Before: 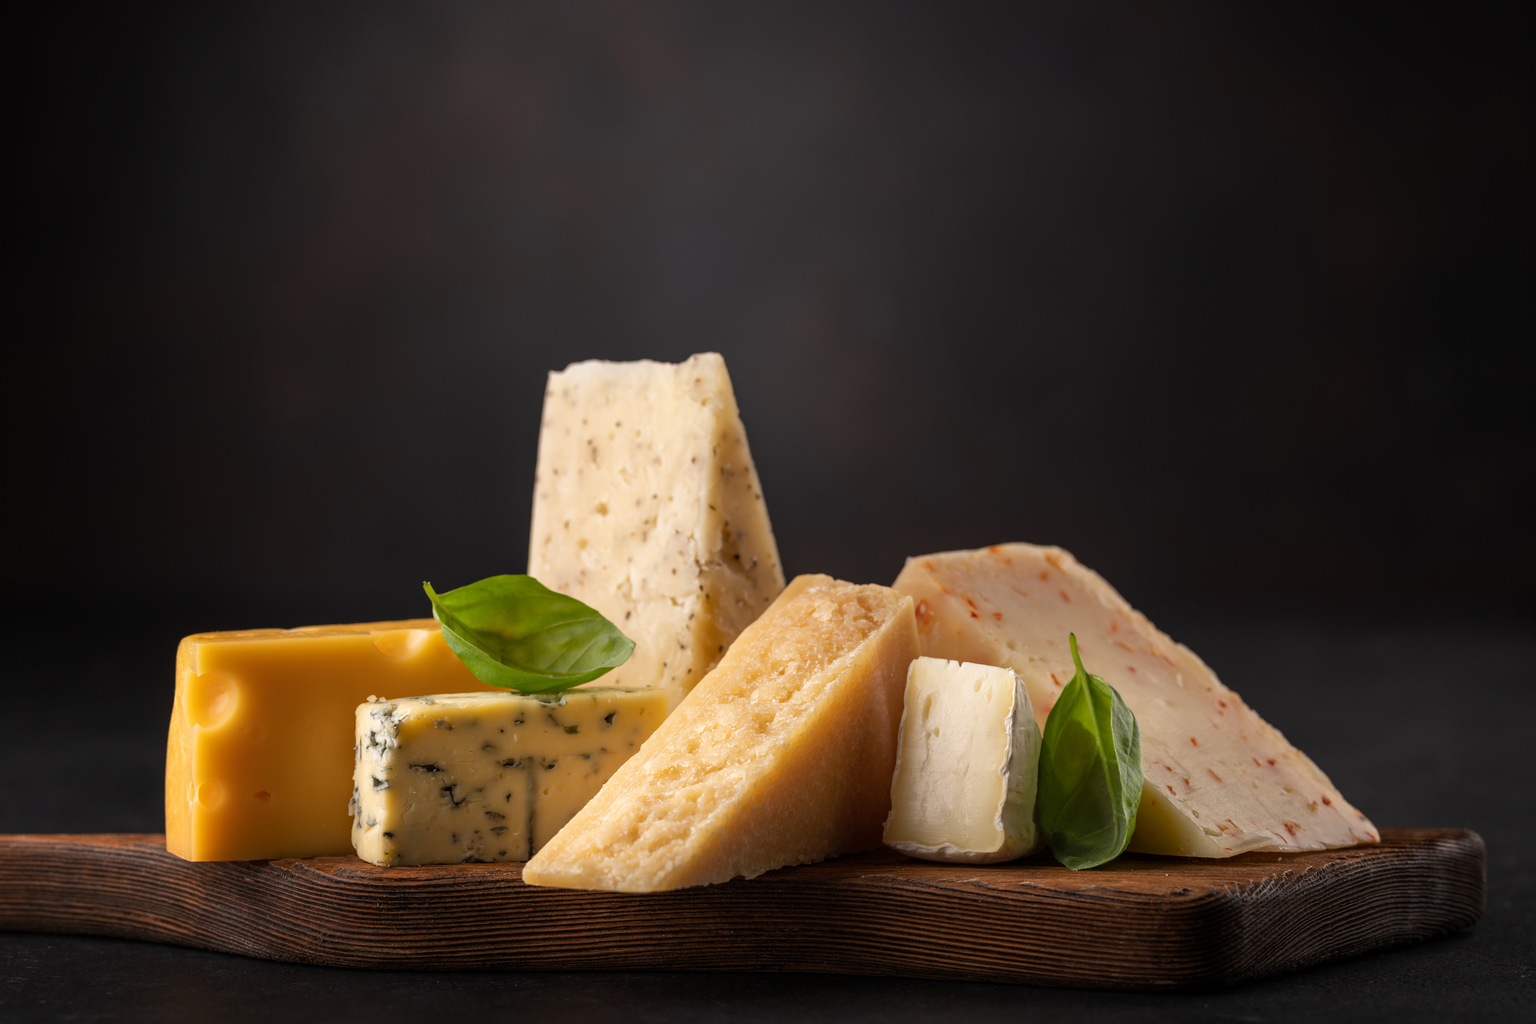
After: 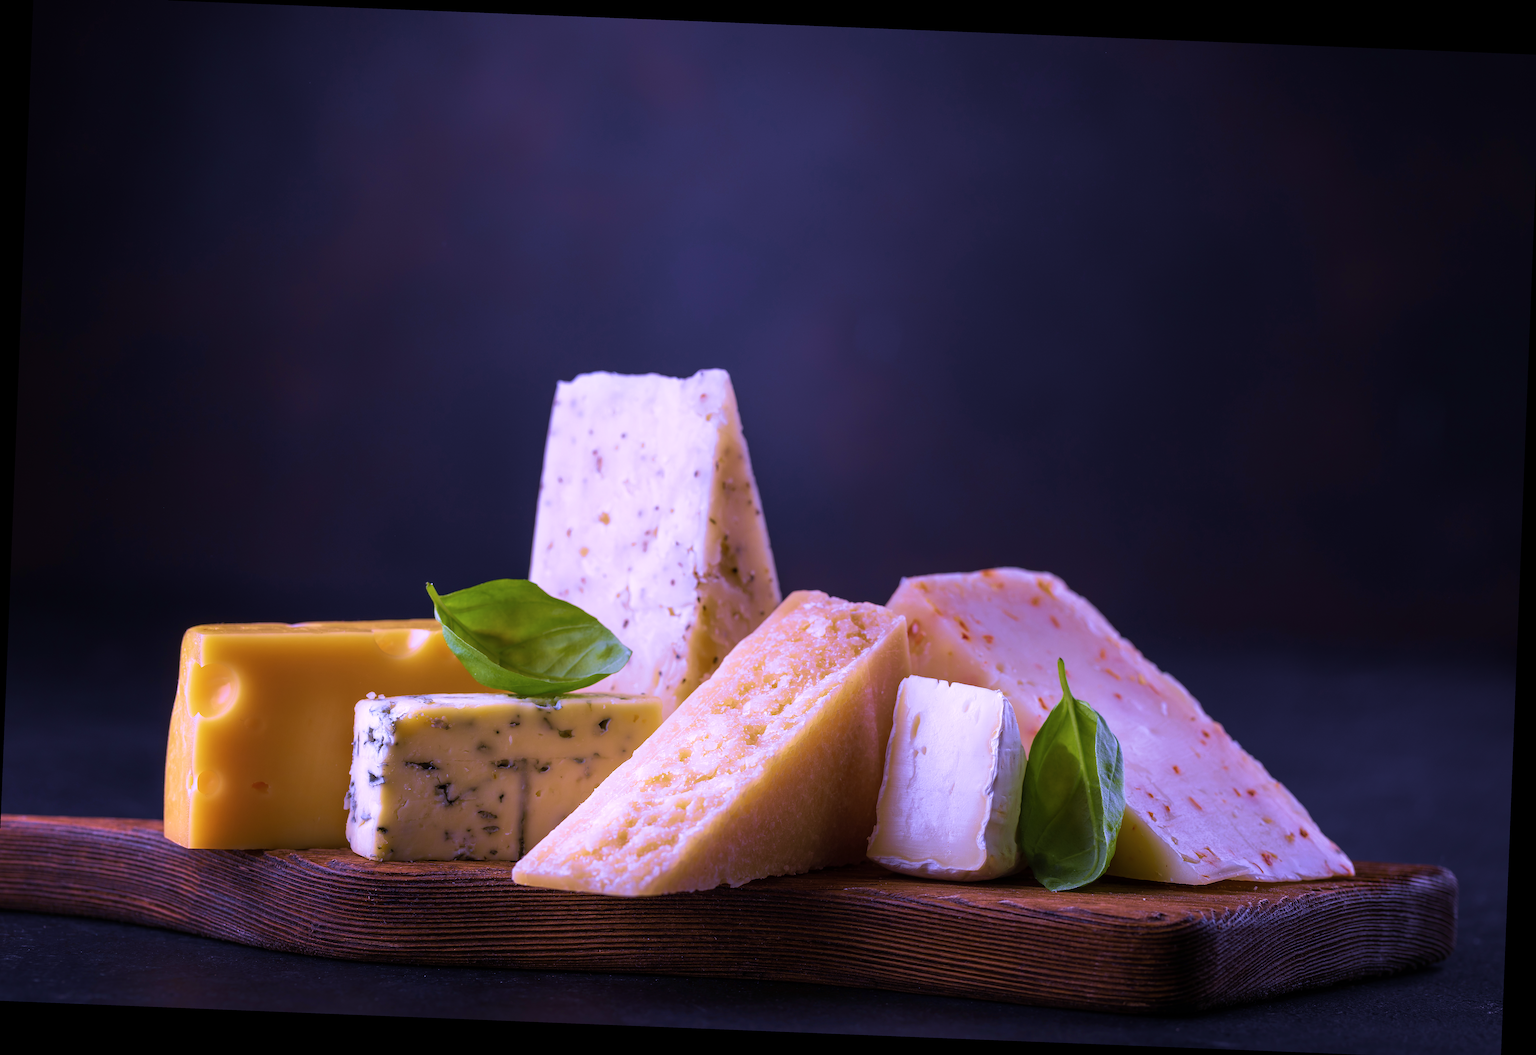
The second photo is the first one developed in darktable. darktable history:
exposure: exposure 0 EV, compensate highlight preservation false
crop: left 0.434%, top 0.485%, right 0.244%, bottom 0.386%
sharpen: on, module defaults
bloom: size 9%, threshold 100%, strength 7%
white balance: red 0.98, blue 1.61
color calibration: illuminant as shot in camera, x 0.358, y 0.373, temperature 4628.91 K
velvia: strength 50%
rotate and perspective: rotation 2.27°, automatic cropping off
